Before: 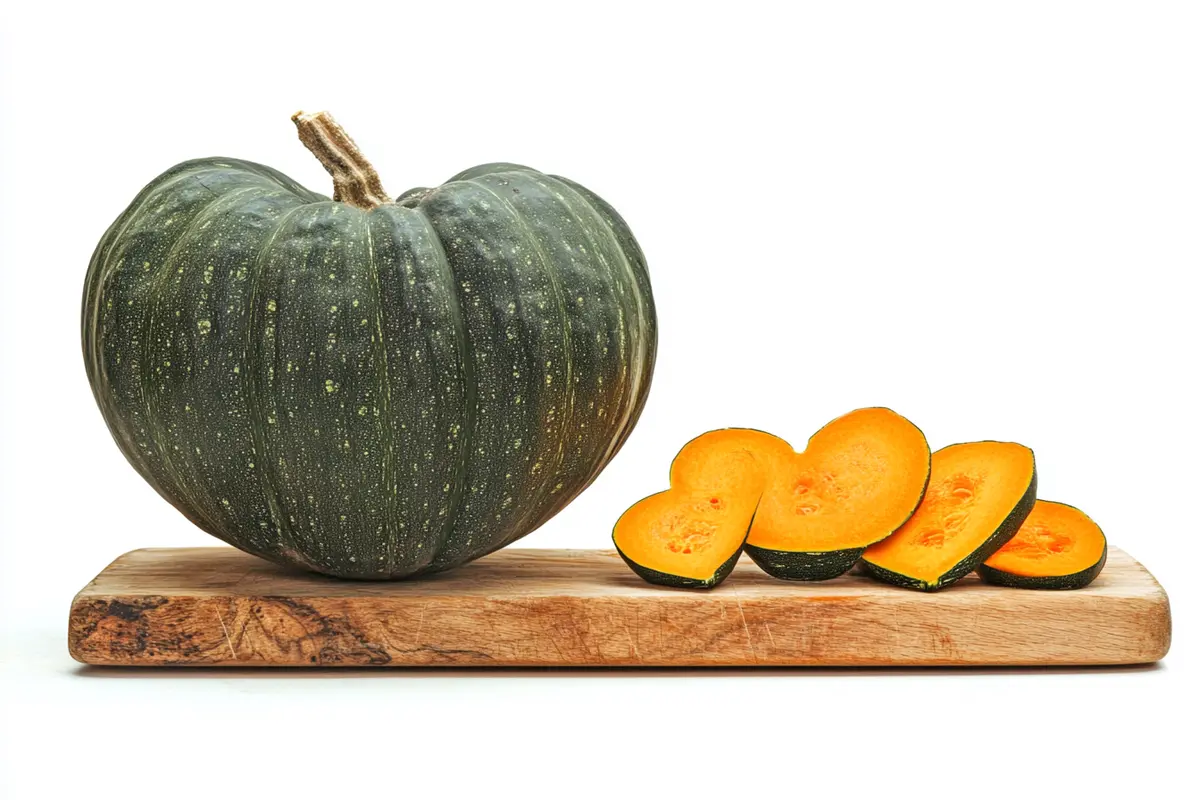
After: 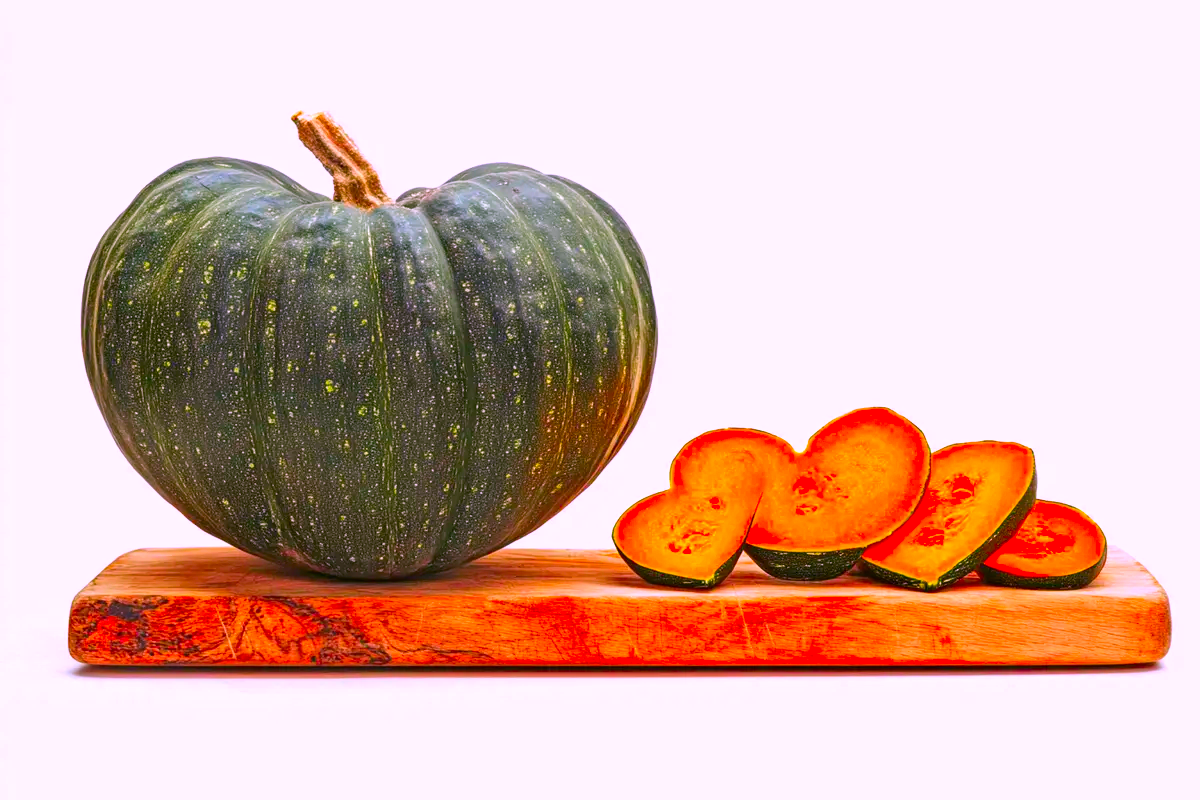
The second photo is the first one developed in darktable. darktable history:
white balance: red 1.066, blue 1.119
color correction: highlights a* 1.59, highlights b* -1.7, saturation 2.48
